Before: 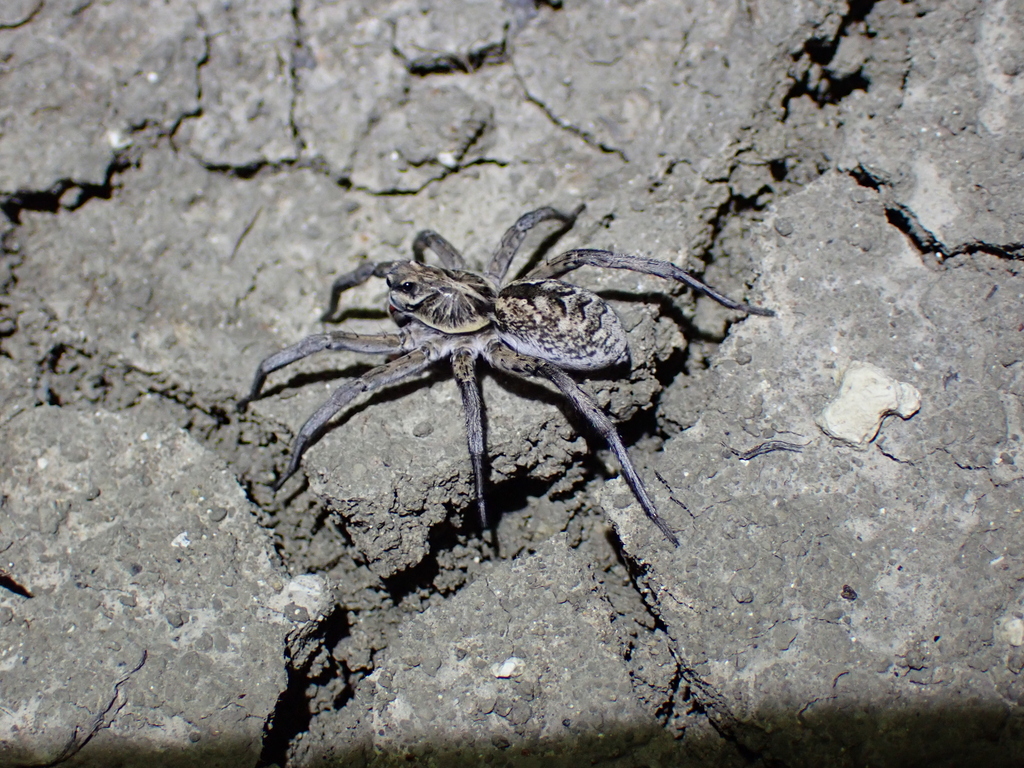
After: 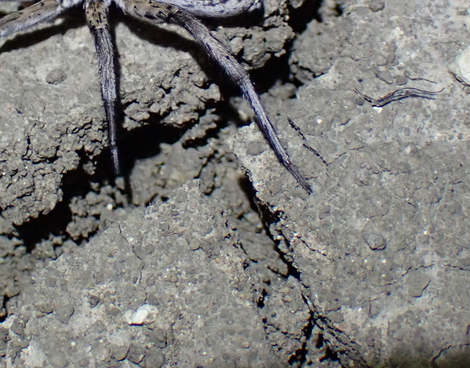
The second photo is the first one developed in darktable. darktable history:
crop: left 35.881%, top 45.975%, right 18.129%, bottom 6.045%
